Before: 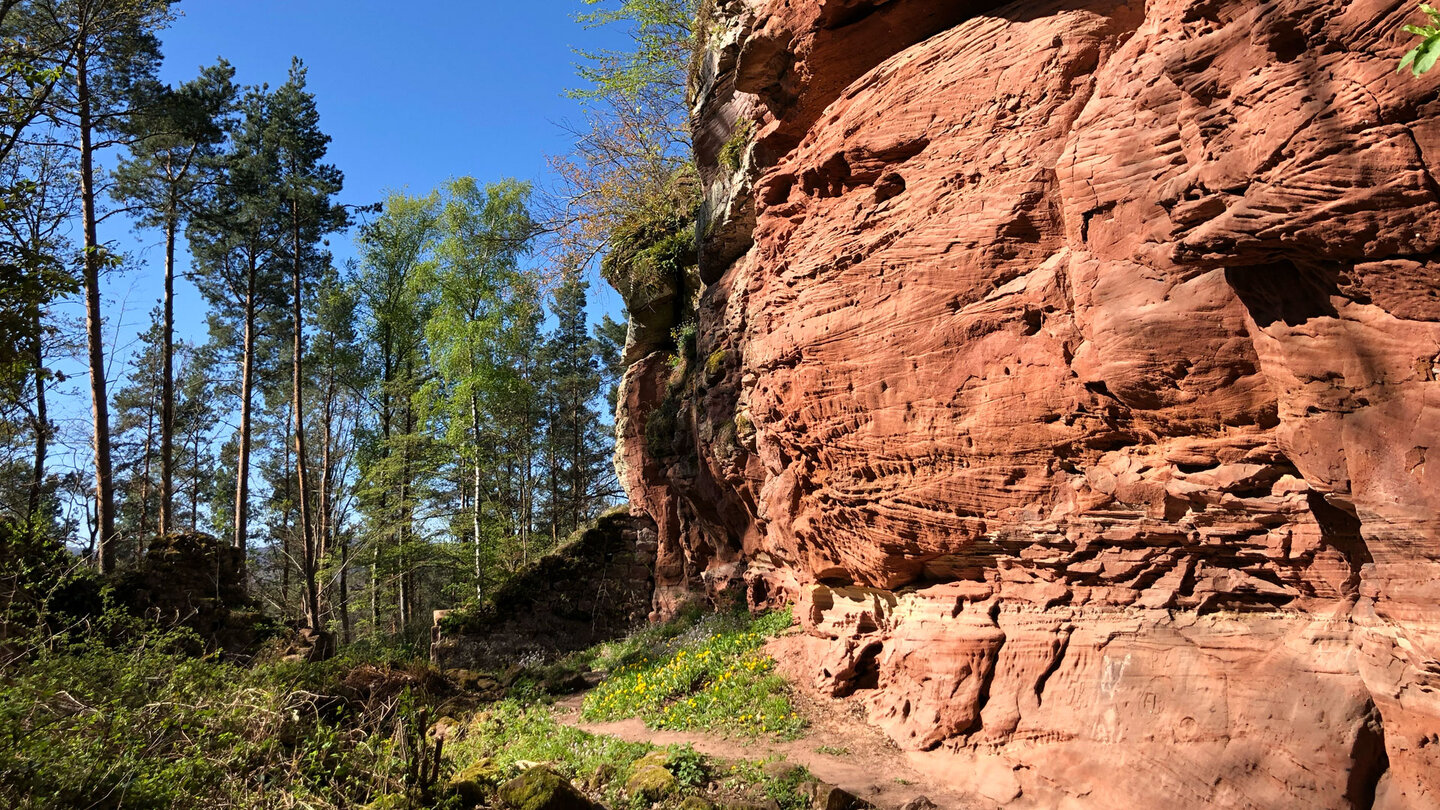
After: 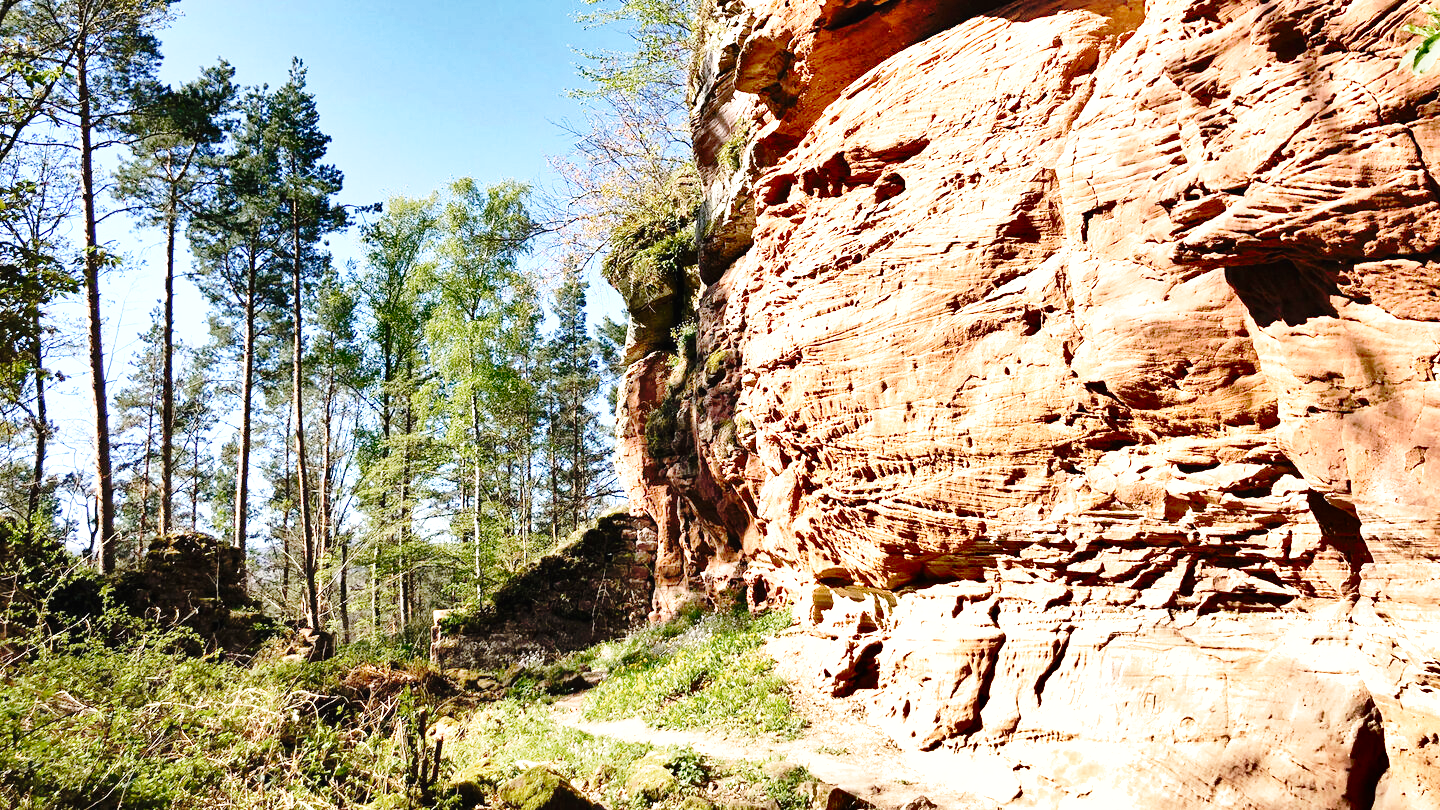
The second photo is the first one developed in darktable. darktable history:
exposure: black level correction 0, exposure 1.1 EV, compensate highlight preservation false
shadows and highlights: radius 107.17, shadows 45.13, highlights -67.29, low approximation 0.01, soften with gaussian
base curve: curves: ch0 [(0, 0) (0.028, 0.03) (0.121, 0.232) (0.46, 0.748) (0.859, 0.968) (1, 1)], preserve colors none
tone curve: curves: ch0 [(0, 0.01) (0.052, 0.045) (0.136, 0.133) (0.275, 0.35) (0.43, 0.54) (0.676, 0.751) (0.89, 0.919) (1, 1)]; ch1 [(0, 0) (0.094, 0.081) (0.285, 0.299) (0.385, 0.403) (0.447, 0.429) (0.495, 0.496) (0.544, 0.552) (0.589, 0.612) (0.722, 0.728) (1, 1)]; ch2 [(0, 0) (0.257, 0.217) (0.43, 0.421) (0.498, 0.507) (0.531, 0.544) (0.56, 0.579) (0.625, 0.642) (1, 1)], preserve colors none
color zones: curves: ch0 [(0, 0.558) (0.143, 0.548) (0.286, 0.447) (0.429, 0.259) (0.571, 0.5) (0.714, 0.5) (0.857, 0.593) (1, 0.558)]; ch1 [(0, 0.543) (0.01, 0.544) (0.12, 0.492) (0.248, 0.458) (0.5, 0.534) (0.748, 0.5) (0.99, 0.469) (1, 0.543)]; ch2 [(0, 0.507) (0.143, 0.522) (0.286, 0.505) (0.429, 0.5) (0.571, 0.5) (0.714, 0.5) (0.857, 0.5) (1, 0.507)]
